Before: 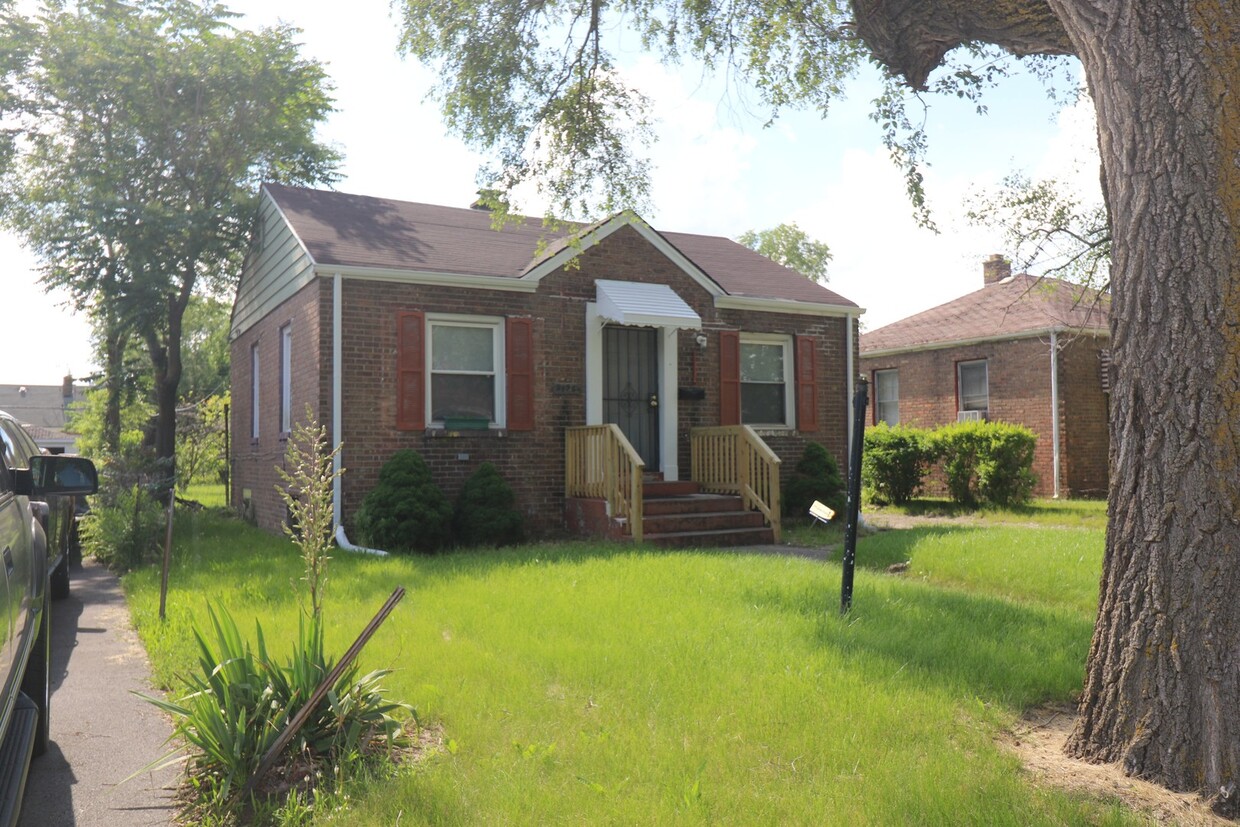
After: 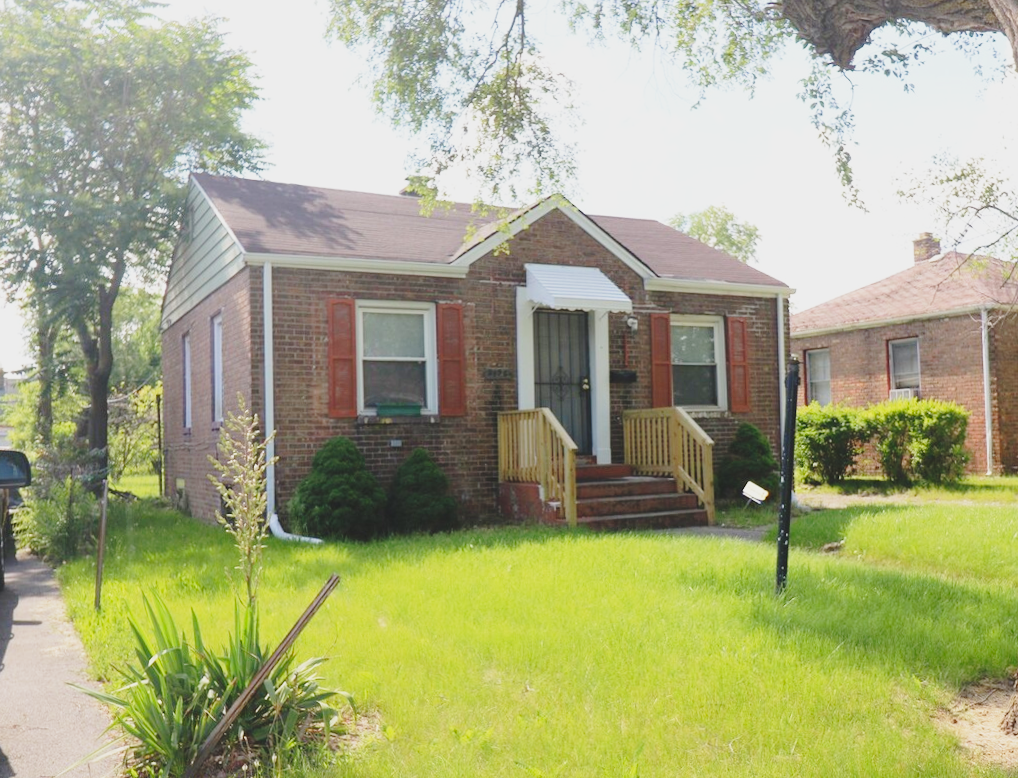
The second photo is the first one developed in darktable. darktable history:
contrast brightness saturation: contrast -0.123
crop and rotate: angle 0.922°, left 4.453%, top 0.884%, right 11.475%, bottom 2.686%
base curve: curves: ch0 [(0, 0) (0.028, 0.03) (0.121, 0.232) (0.46, 0.748) (0.859, 0.968) (1, 1)], preserve colors none
